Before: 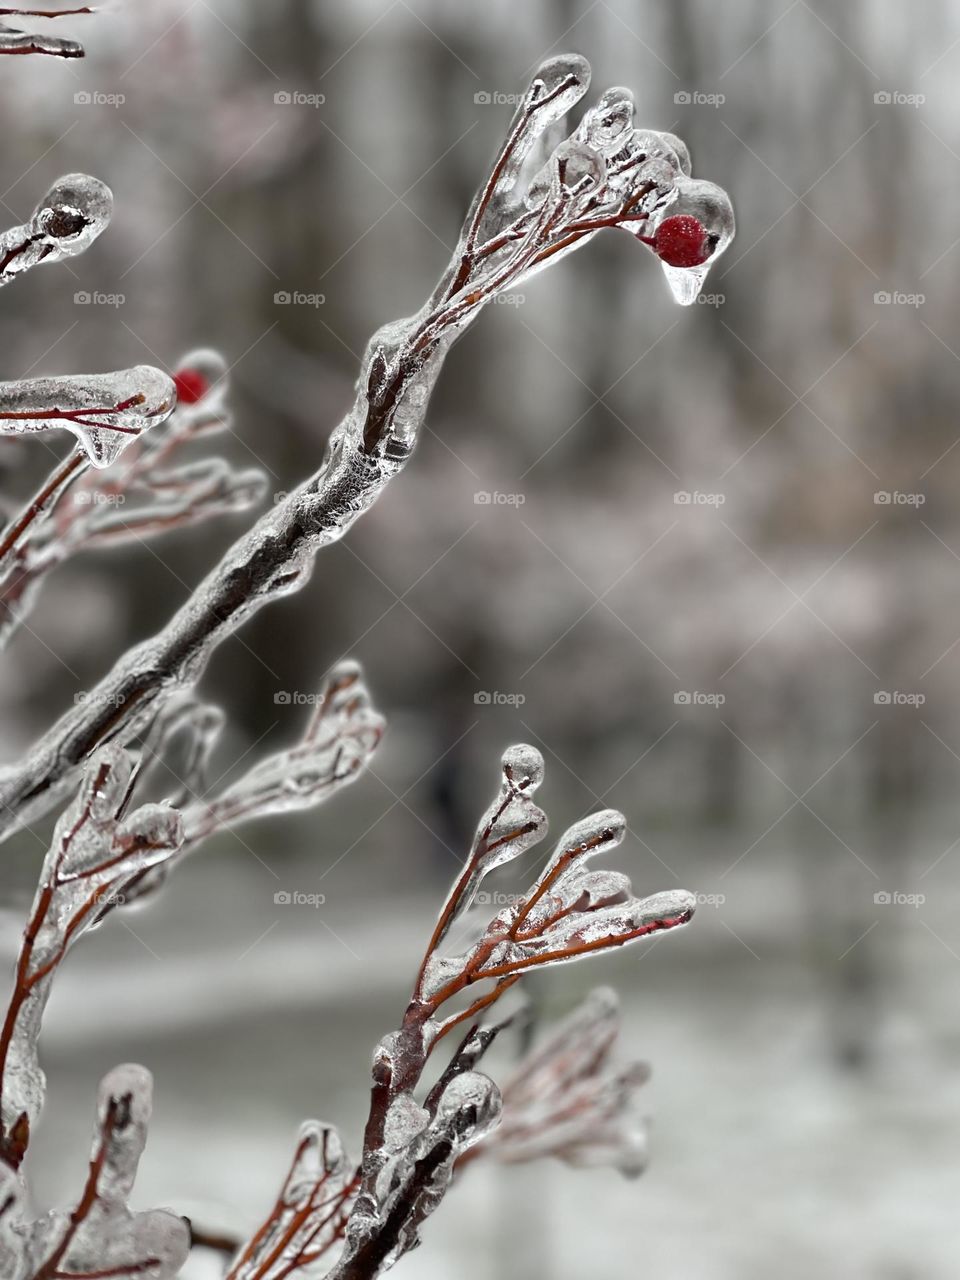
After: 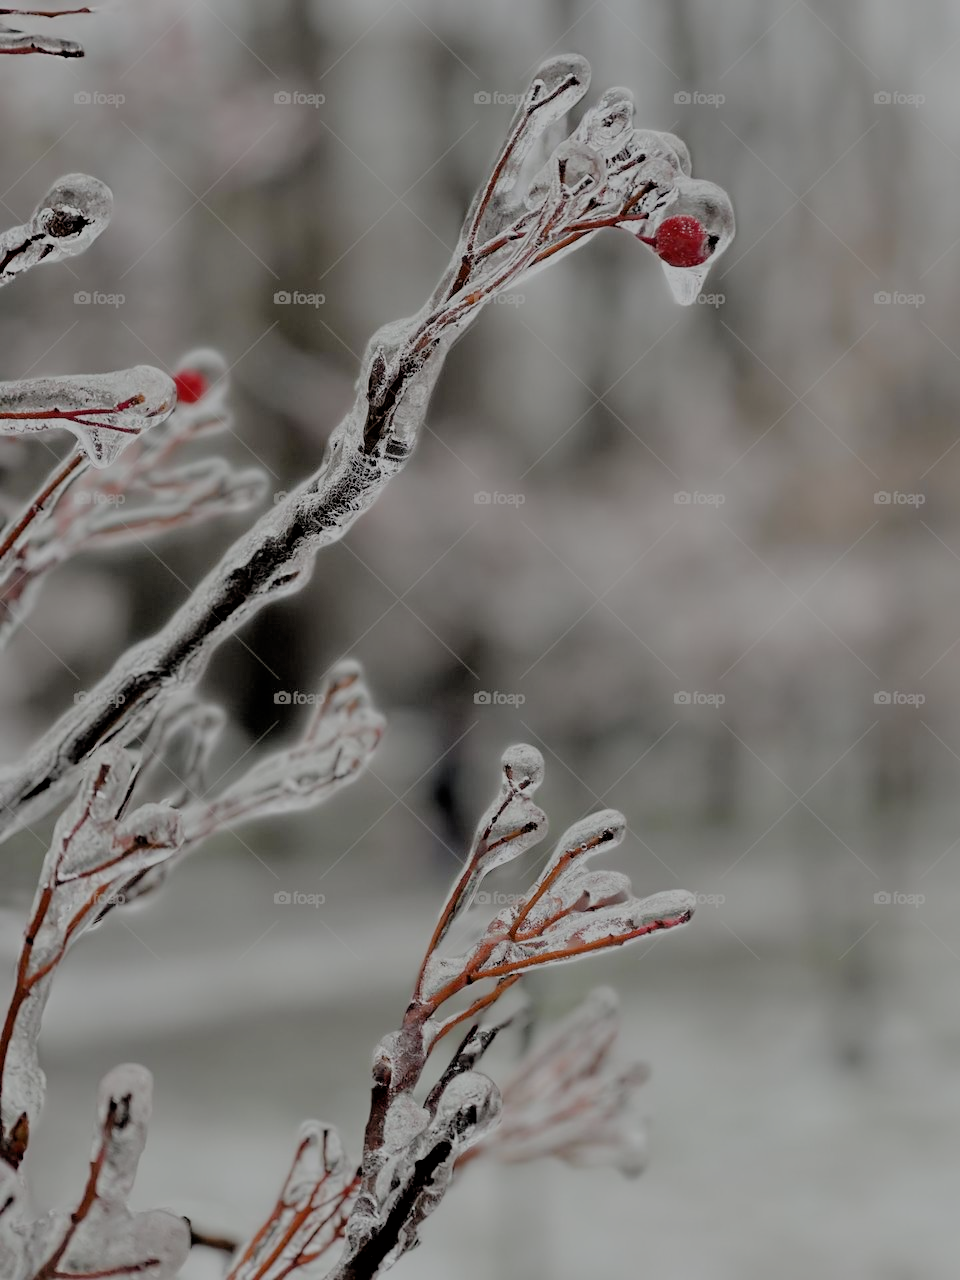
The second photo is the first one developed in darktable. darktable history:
exposure: compensate highlight preservation false
filmic rgb: black relative exposure -4.42 EV, white relative exposure 6.58 EV, hardness 1.85, contrast 0.5
